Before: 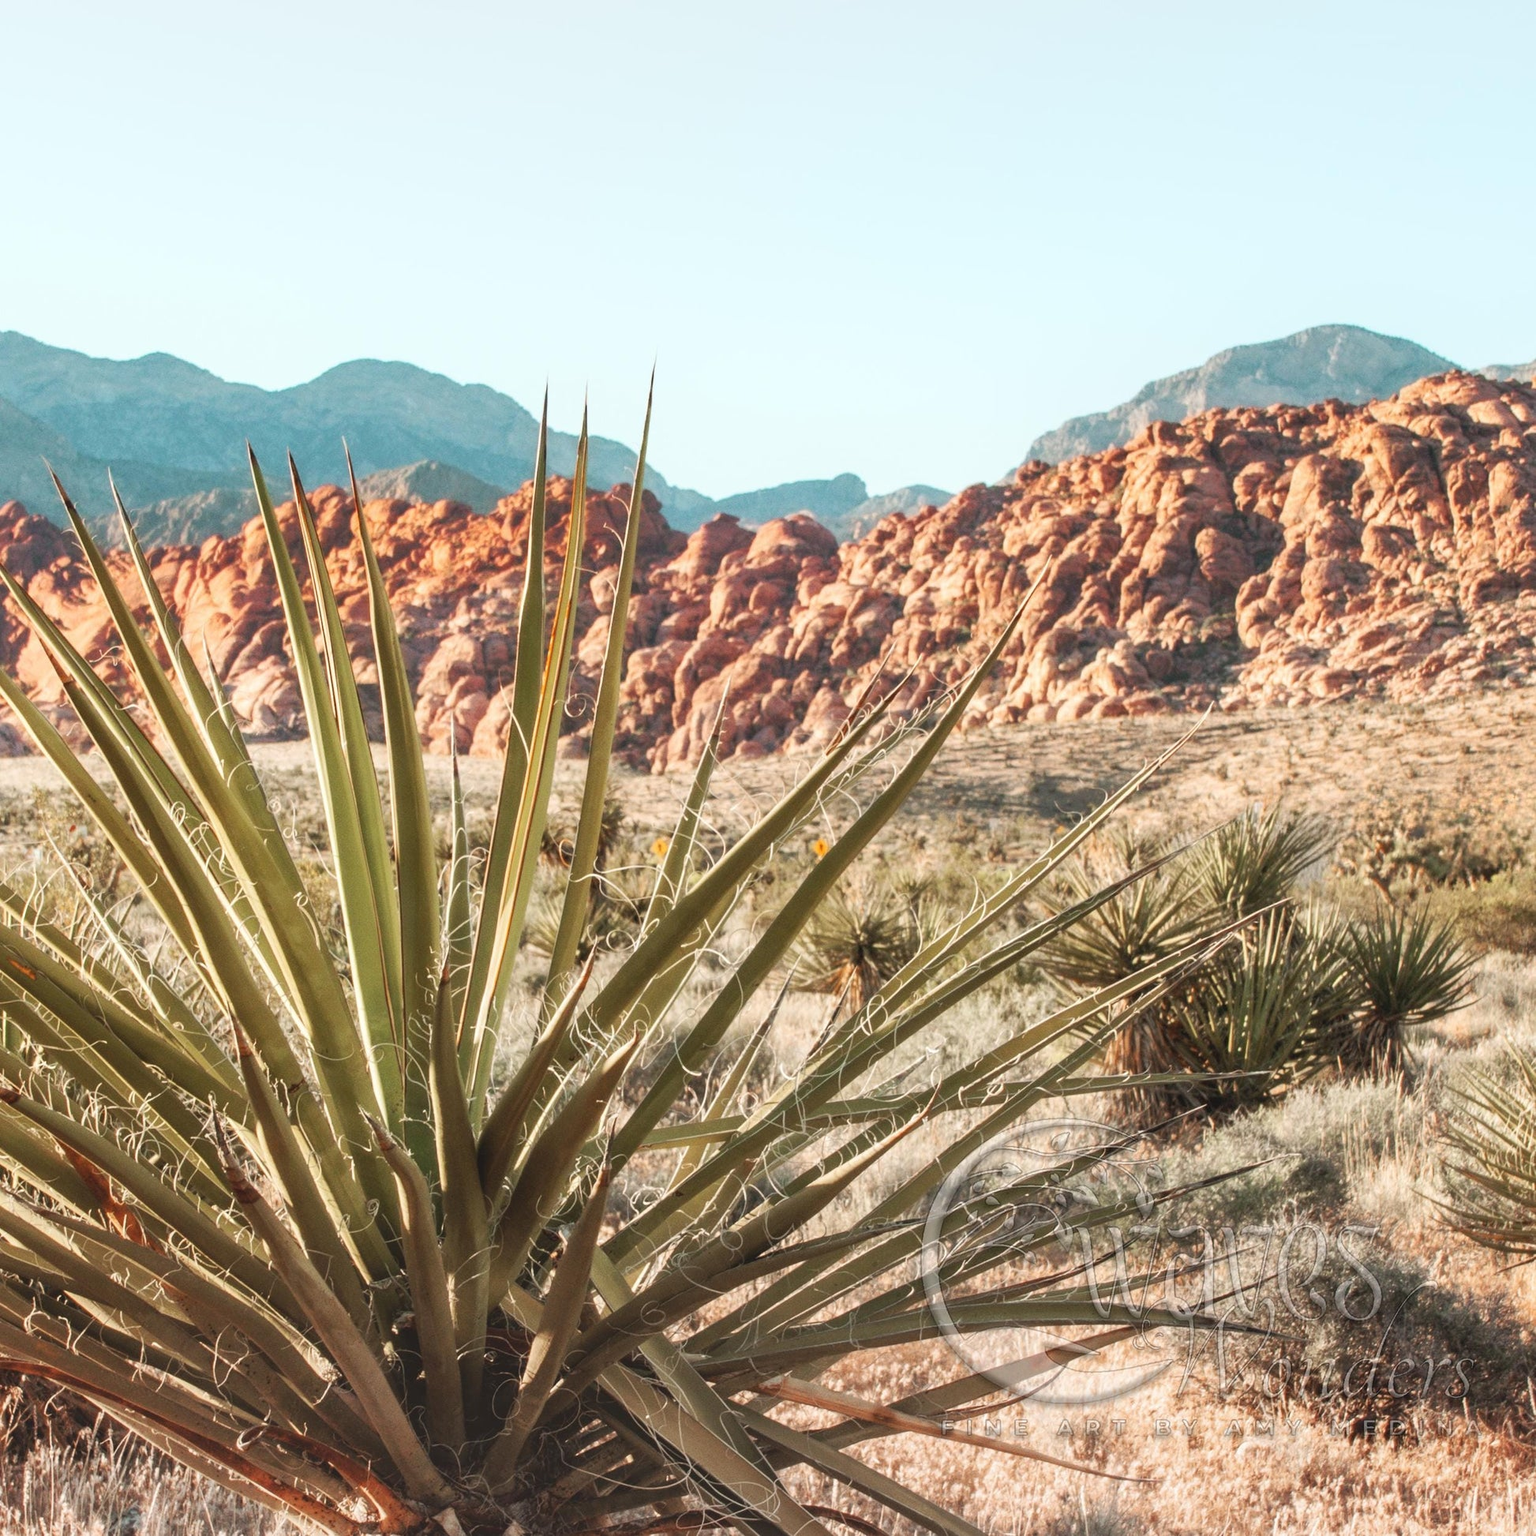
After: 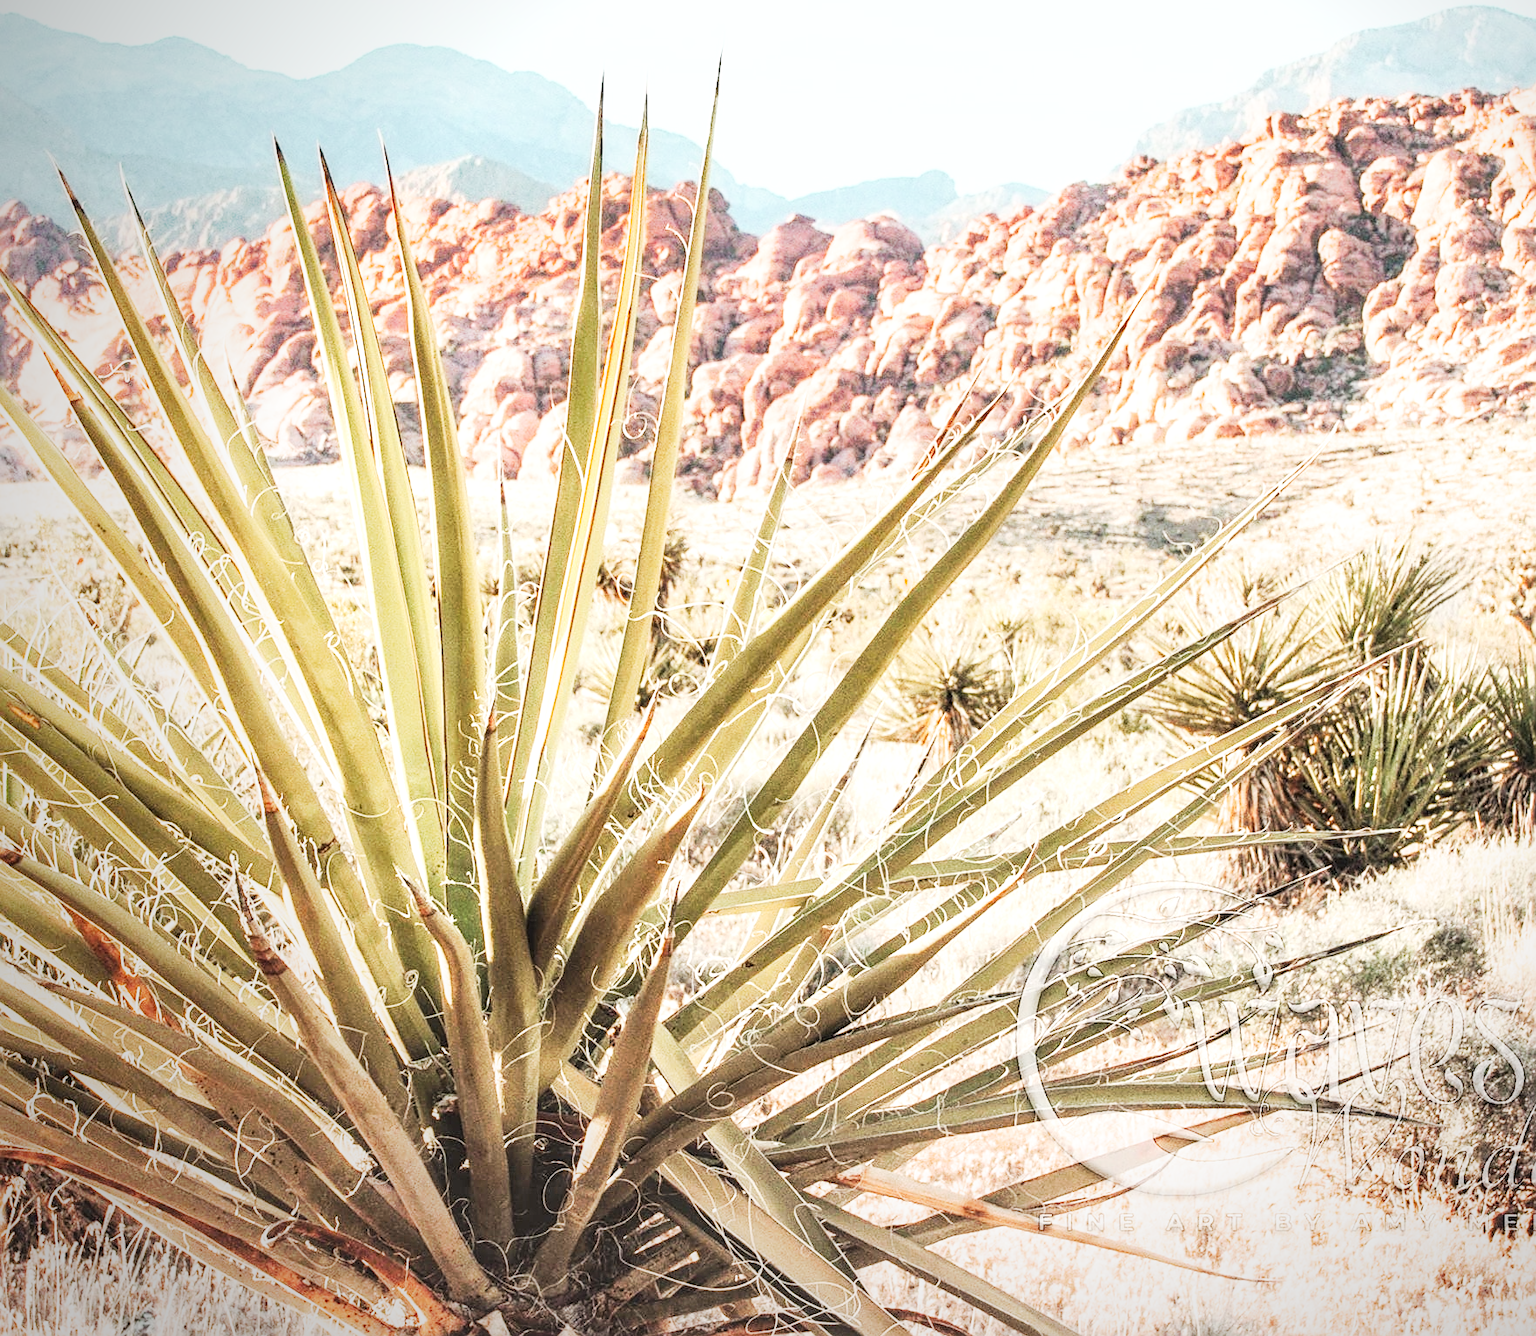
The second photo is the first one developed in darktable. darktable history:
vignetting: fall-off radius 61.15%, saturation -0.023, center (0.218, -0.232)
sharpen: on, module defaults
exposure: black level correction 0, exposure 0.896 EV, compensate highlight preservation false
crop: top 20.823%, right 9.341%, bottom 0.255%
local contrast: on, module defaults
tone curve: curves: ch0 [(0, 0) (0.003, 0.015) (0.011, 0.025) (0.025, 0.056) (0.044, 0.104) (0.069, 0.139) (0.1, 0.181) (0.136, 0.226) (0.177, 0.28) (0.224, 0.346) (0.277, 0.42) (0.335, 0.505) (0.399, 0.594) (0.468, 0.699) (0.543, 0.776) (0.623, 0.848) (0.709, 0.893) (0.801, 0.93) (0.898, 0.97) (1, 1)], preserve colors none
filmic rgb: black relative exposure -16 EV, white relative exposure 5.28 EV, hardness 5.91, contrast 1.267, color science v6 (2022)
levels: black 0.031%
